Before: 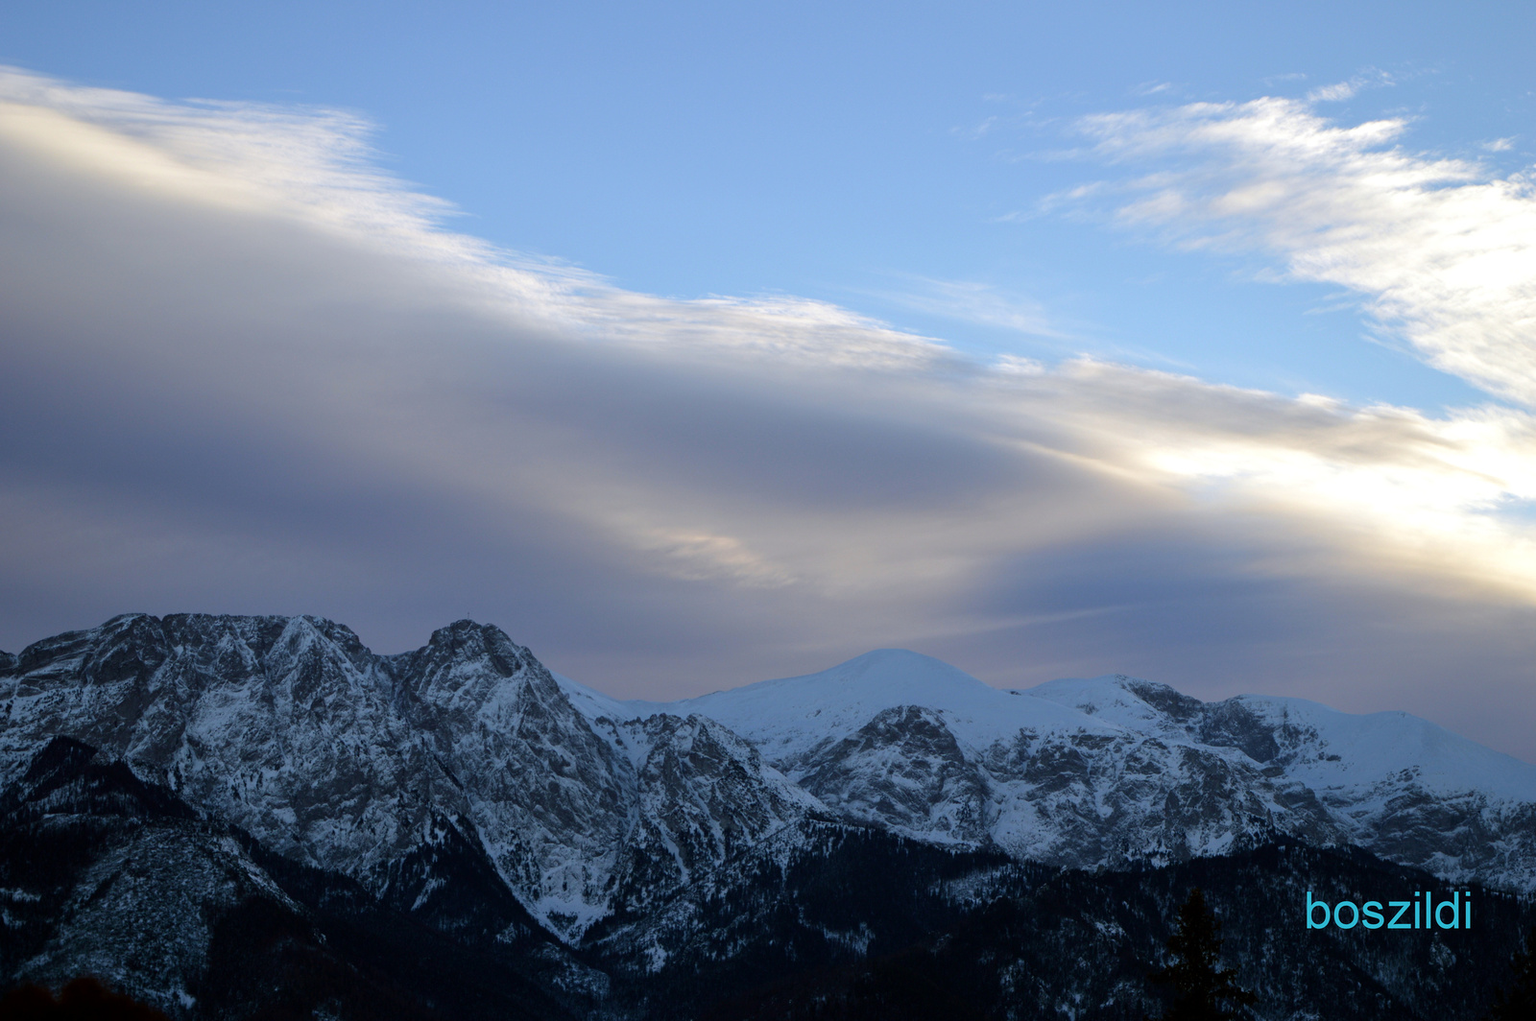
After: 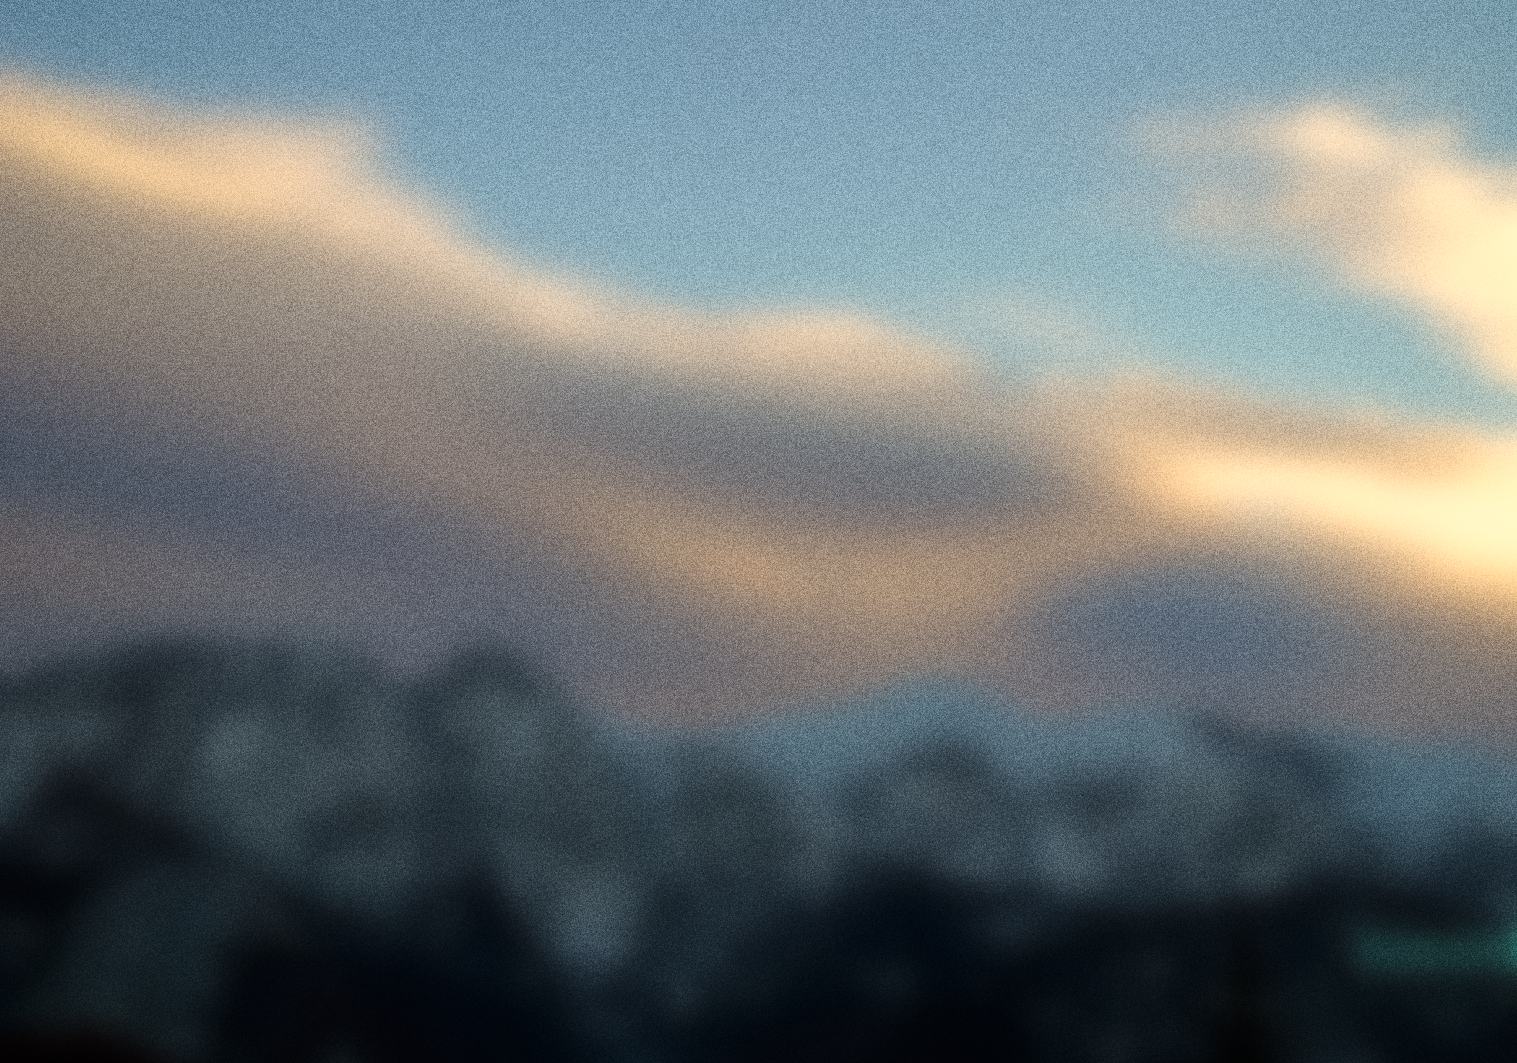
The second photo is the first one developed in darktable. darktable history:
crop and rotate: right 5.167%
grain: coarseness 10.62 ISO, strength 55.56%
haze removal: strength 0.29, distance 0.25, compatibility mode true, adaptive false
lowpass: radius 16, unbound 0
white balance: red 1.138, green 0.996, blue 0.812
